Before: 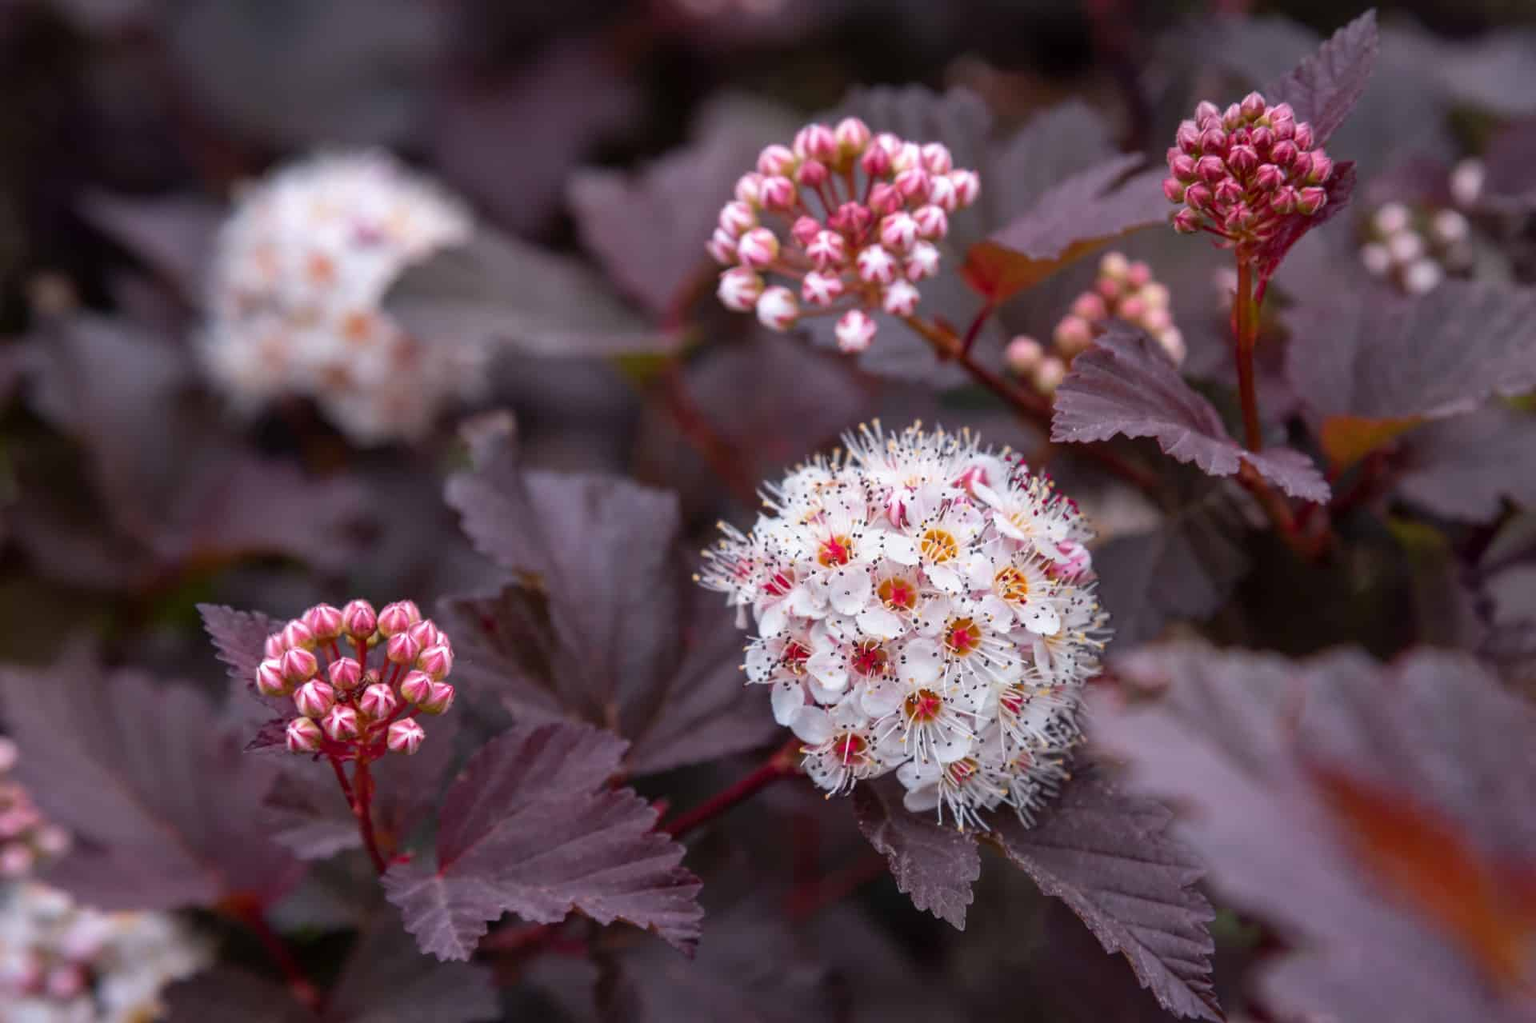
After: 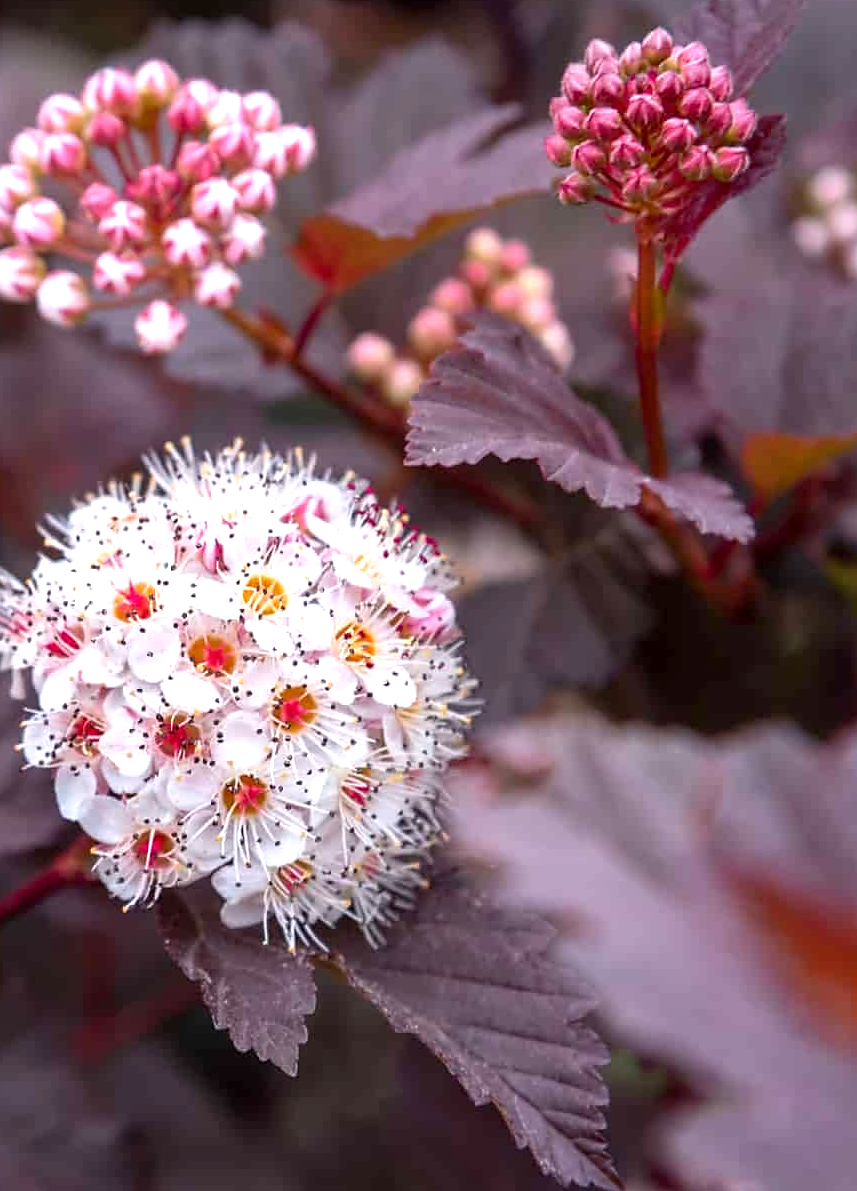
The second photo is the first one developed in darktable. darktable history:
exposure: black level correction 0.001, exposure 0.672 EV, compensate highlight preservation false
crop: left 47.386%, top 6.849%, right 7.941%
sharpen: radius 1.901, amount 0.409, threshold 1.717
tone equalizer: smoothing diameter 2.01%, edges refinement/feathering 18.99, mask exposure compensation -1.57 EV, filter diffusion 5
